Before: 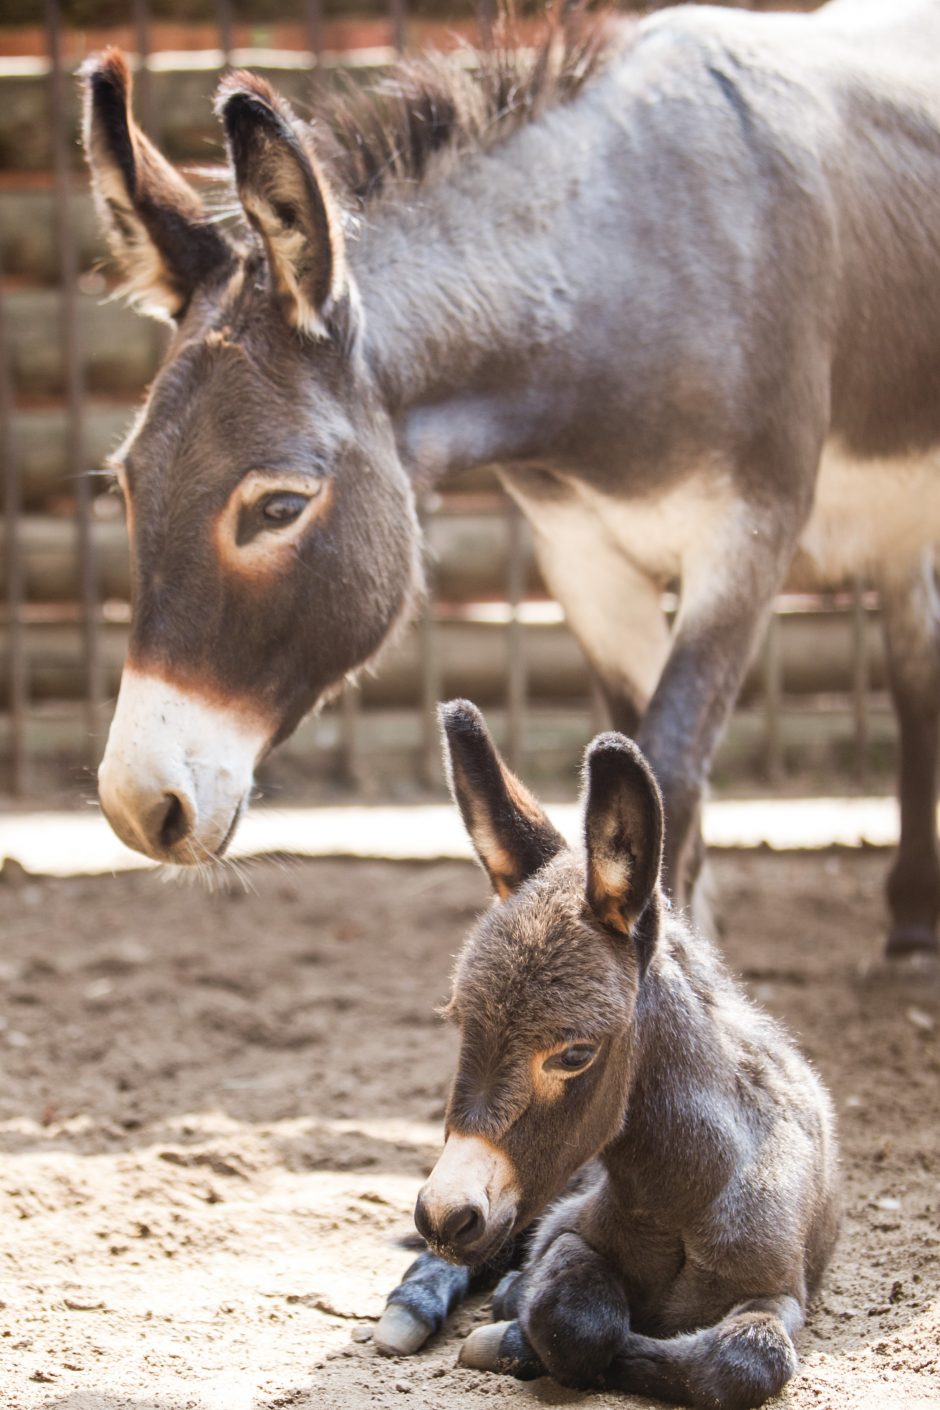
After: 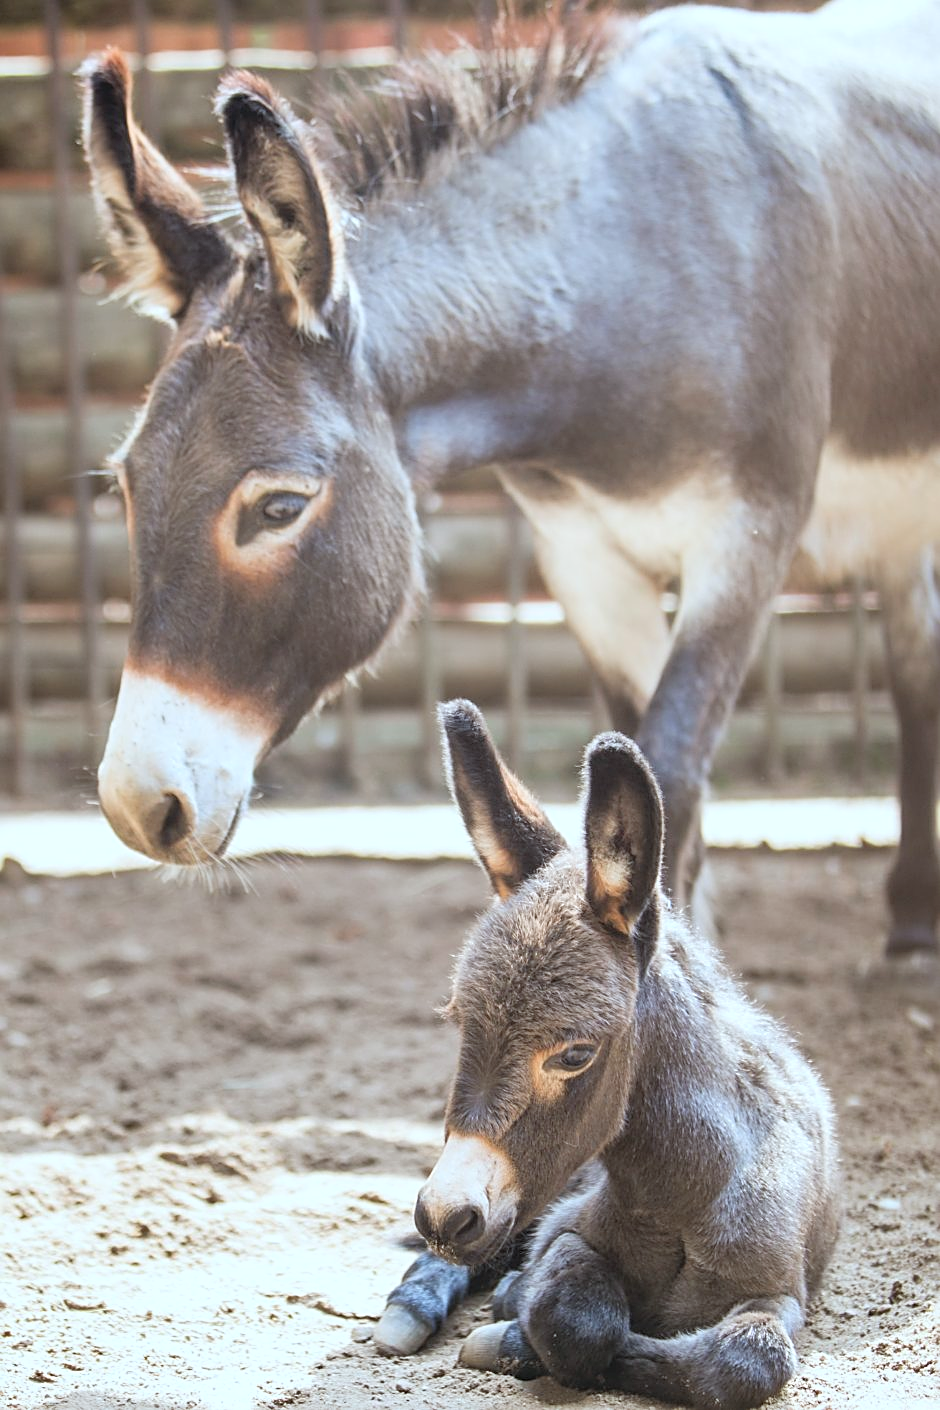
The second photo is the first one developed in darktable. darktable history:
sharpen: on, module defaults
shadows and highlights: shadows 36.33, highlights -27.88, highlights color adjustment 55.03%, soften with gaussian
color calibration: illuminant Planckian (black body), x 0.368, y 0.361, temperature 4274.32 K
contrast brightness saturation: brightness 0.153
